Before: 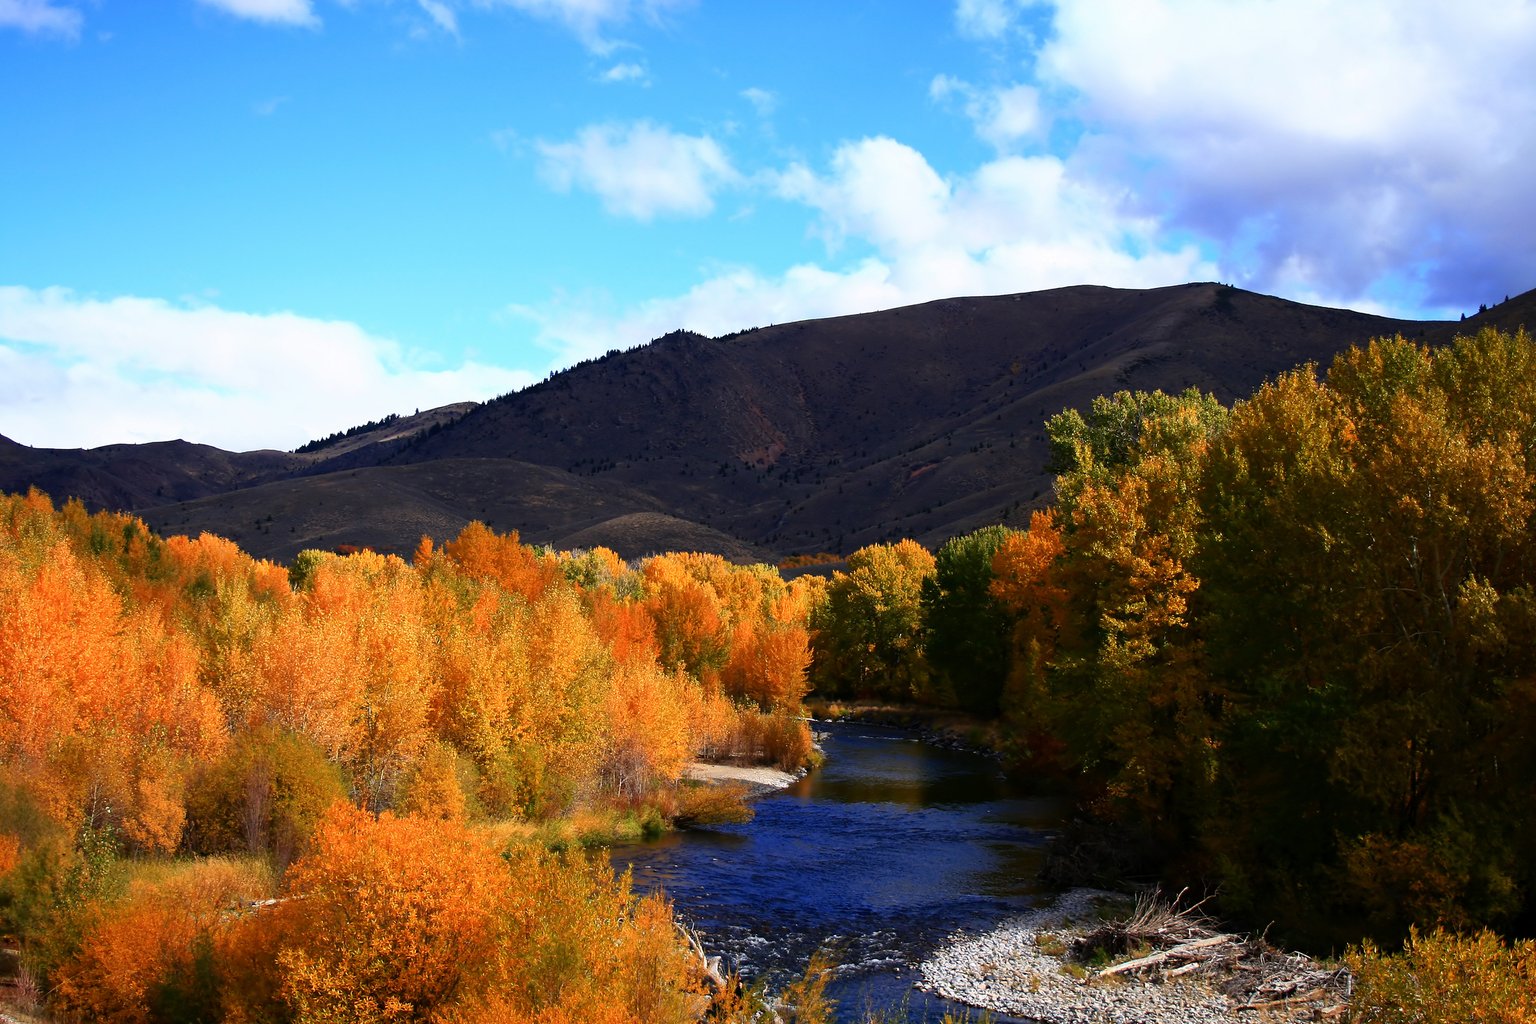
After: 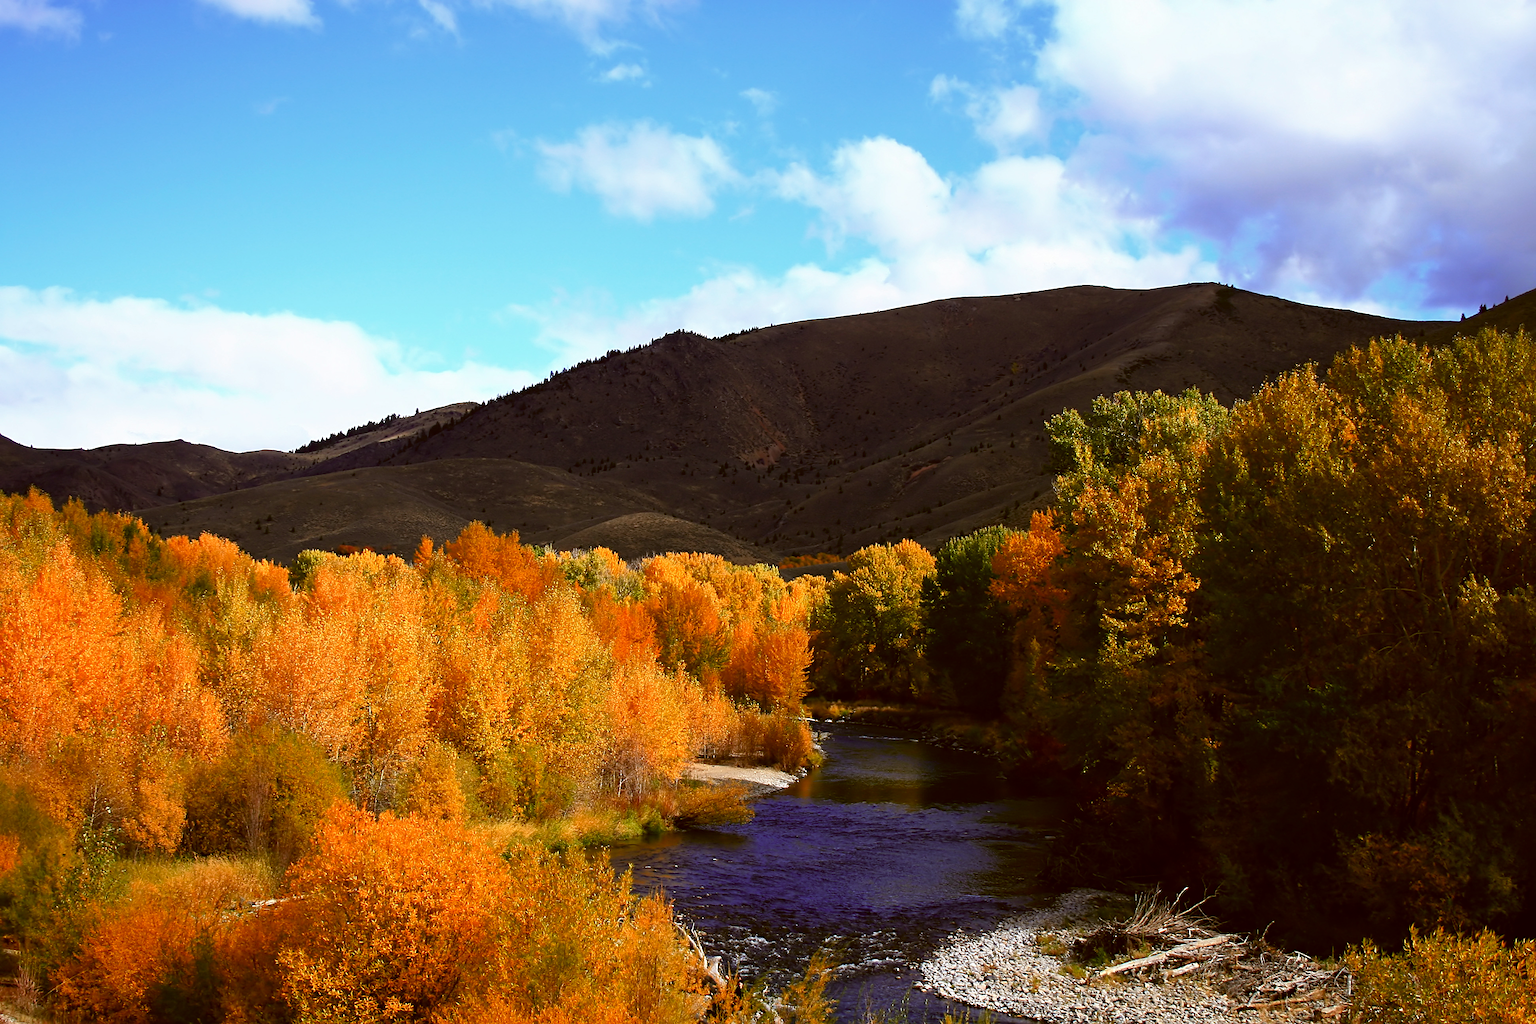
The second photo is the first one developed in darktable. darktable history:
sharpen: amount 0.2
color correction: highlights a* -0.482, highlights b* 0.161, shadows a* 4.66, shadows b* 20.72
